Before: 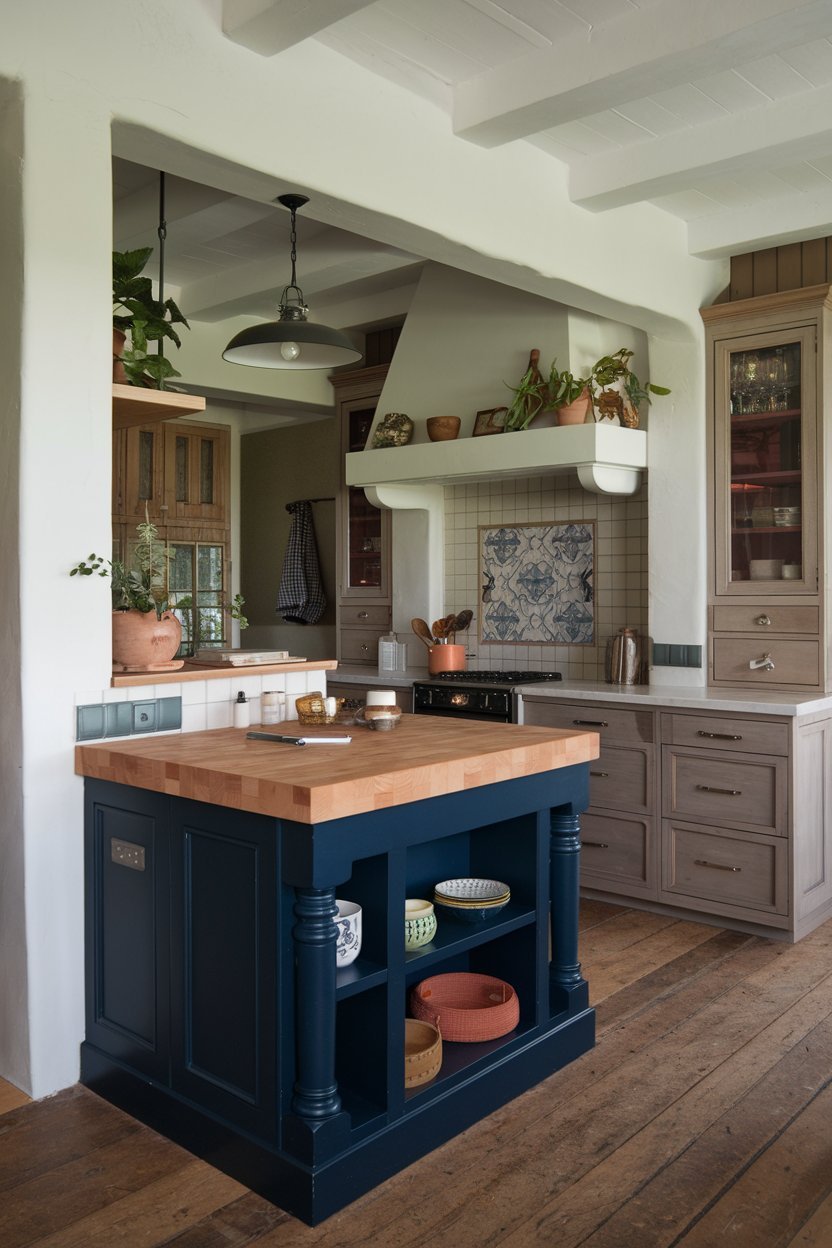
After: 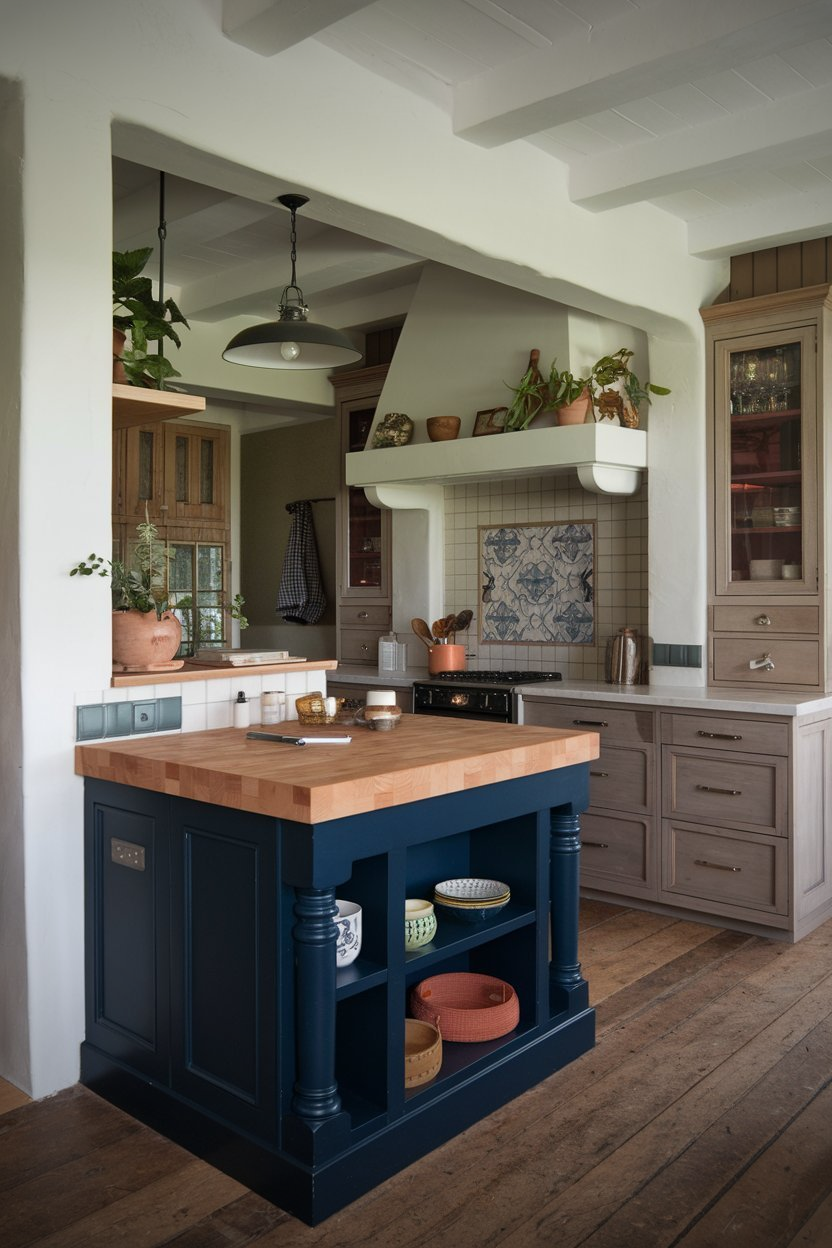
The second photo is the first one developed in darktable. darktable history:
vignetting: fall-off start 74.78%, brightness -0.576, saturation -0.251, width/height ratio 1.084
